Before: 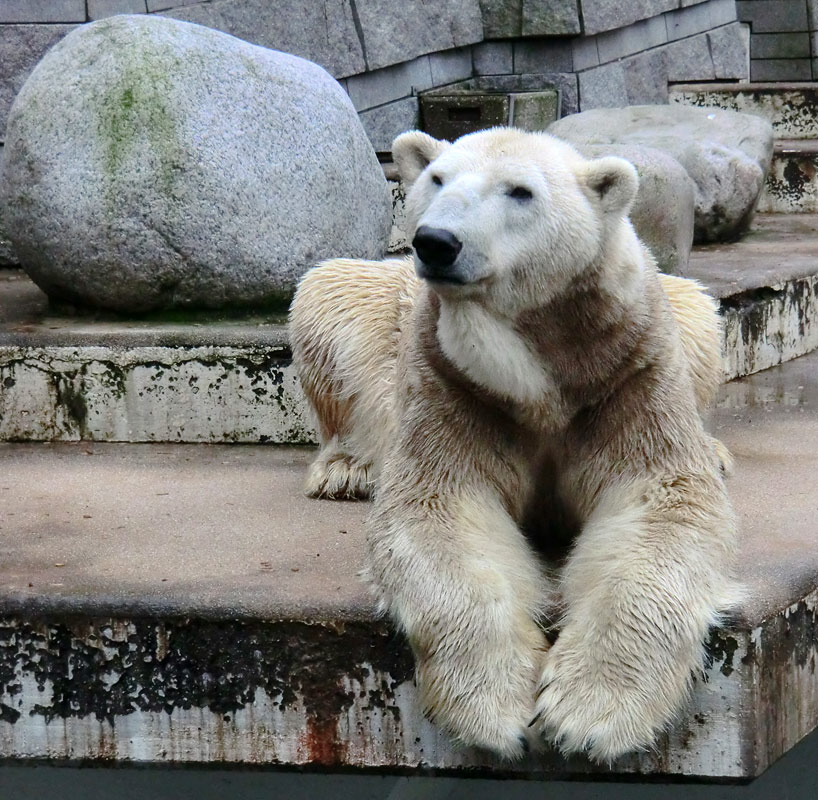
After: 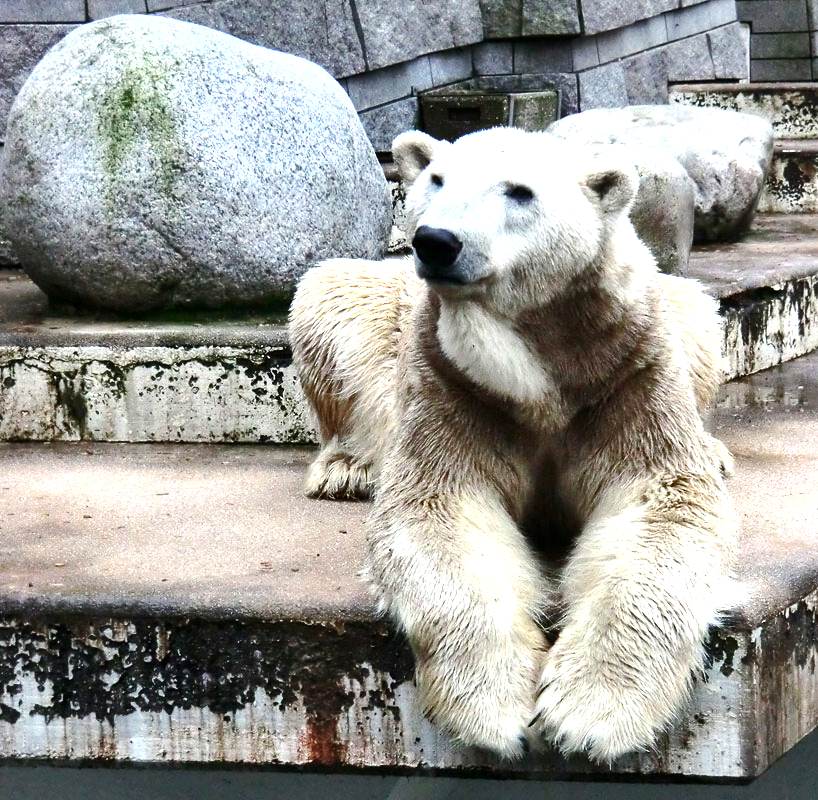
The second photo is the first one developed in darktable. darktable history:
shadows and highlights: radius 100.41, shadows 50.55, highlights -64.36, highlights color adjustment 49.82%, soften with gaussian
color zones: curves: ch0 [(0, 0.5) (0.143, 0.5) (0.286, 0.5) (0.429, 0.495) (0.571, 0.437) (0.714, 0.44) (0.857, 0.496) (1, 0.5)]
exposure: exposure 0.648 EV, compensate highlight preservation false
tone equalizer: -8 EV -0.417 EV, -7 EV -0.389 EV, -6 EV -0.333 EV, -5 EV -0.222 EV, -3 EV 0.222 EV, -2 EV 0.333 EV, -1 EV 0.389 EV, +0 EV 0.417 EV, edges refinement/feathering 500, mask exposure compensation -1.57 EV, preserve details no
